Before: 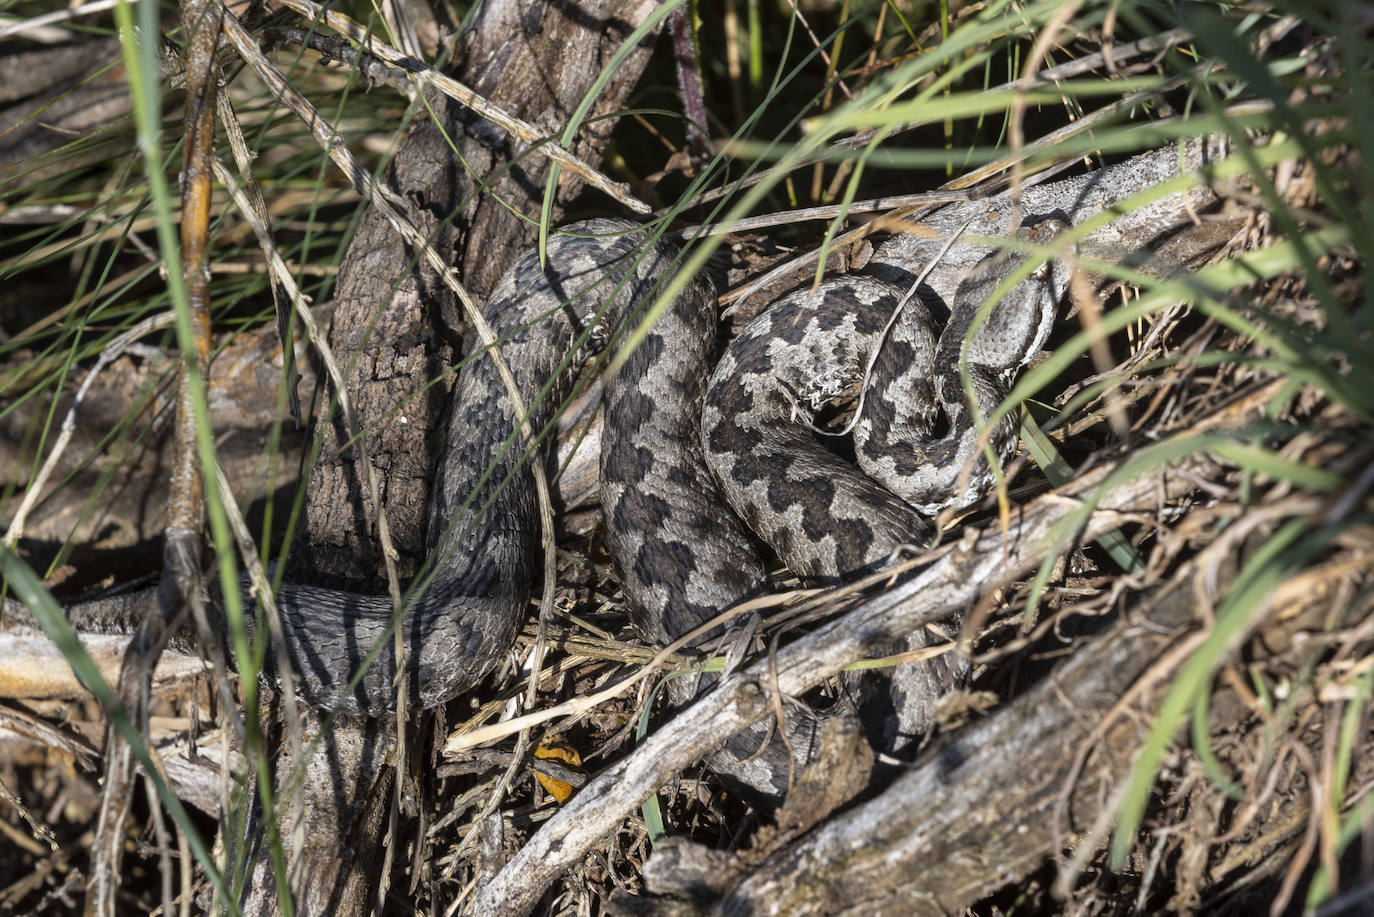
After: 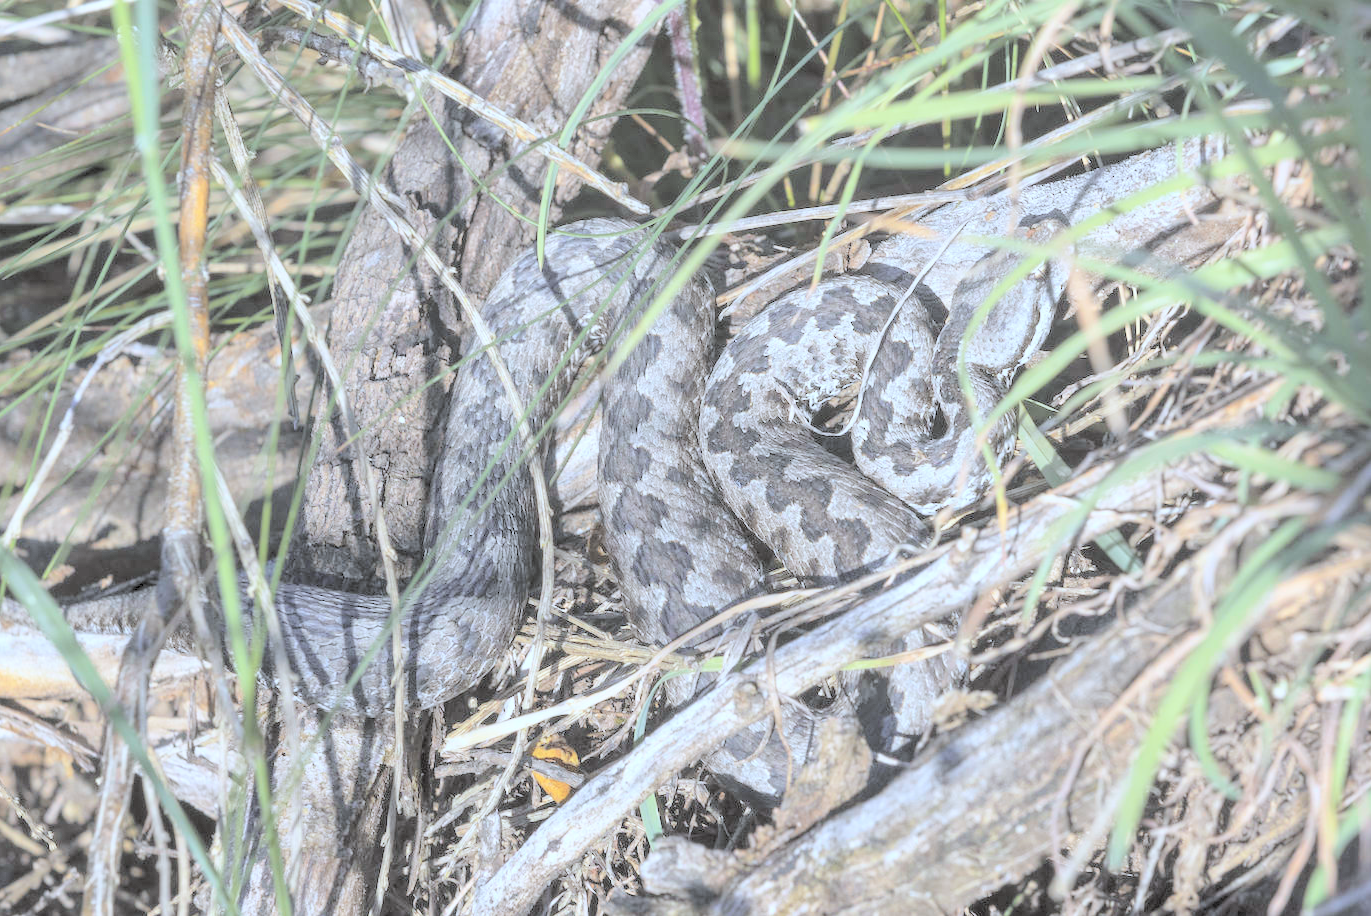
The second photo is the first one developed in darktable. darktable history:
crop and rotate: left 0.182%, bottom 0.006%
contrast brightness saturation: brightness 0.995
color calibration: x 0.382, y 0.391, temperature 4087.69 K
